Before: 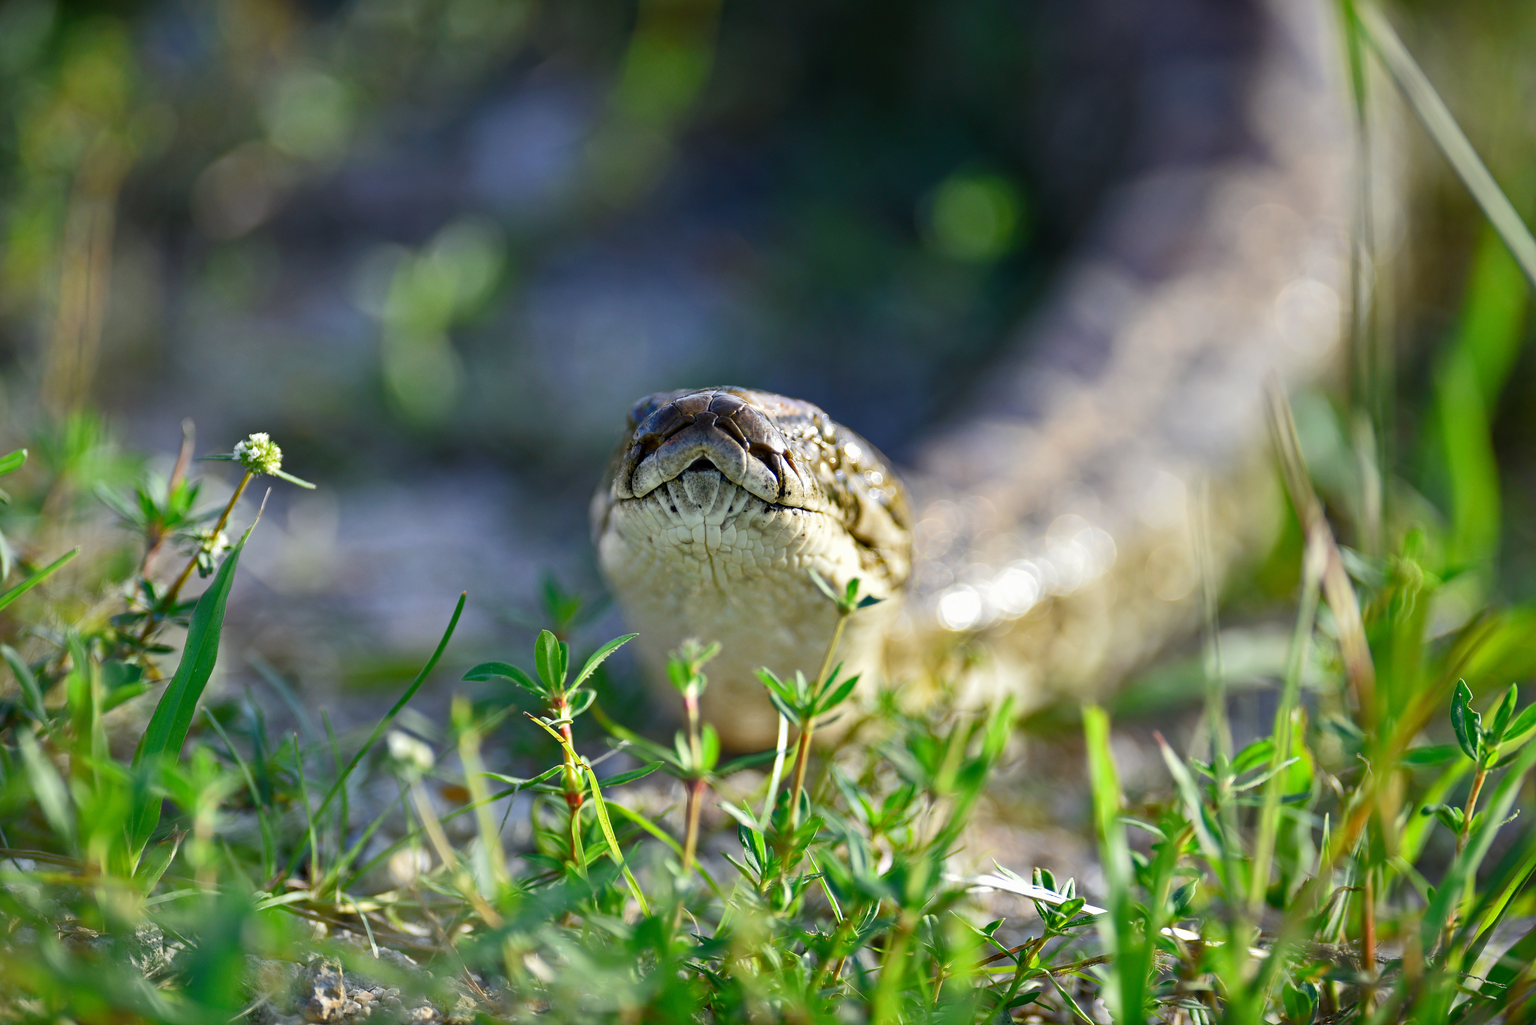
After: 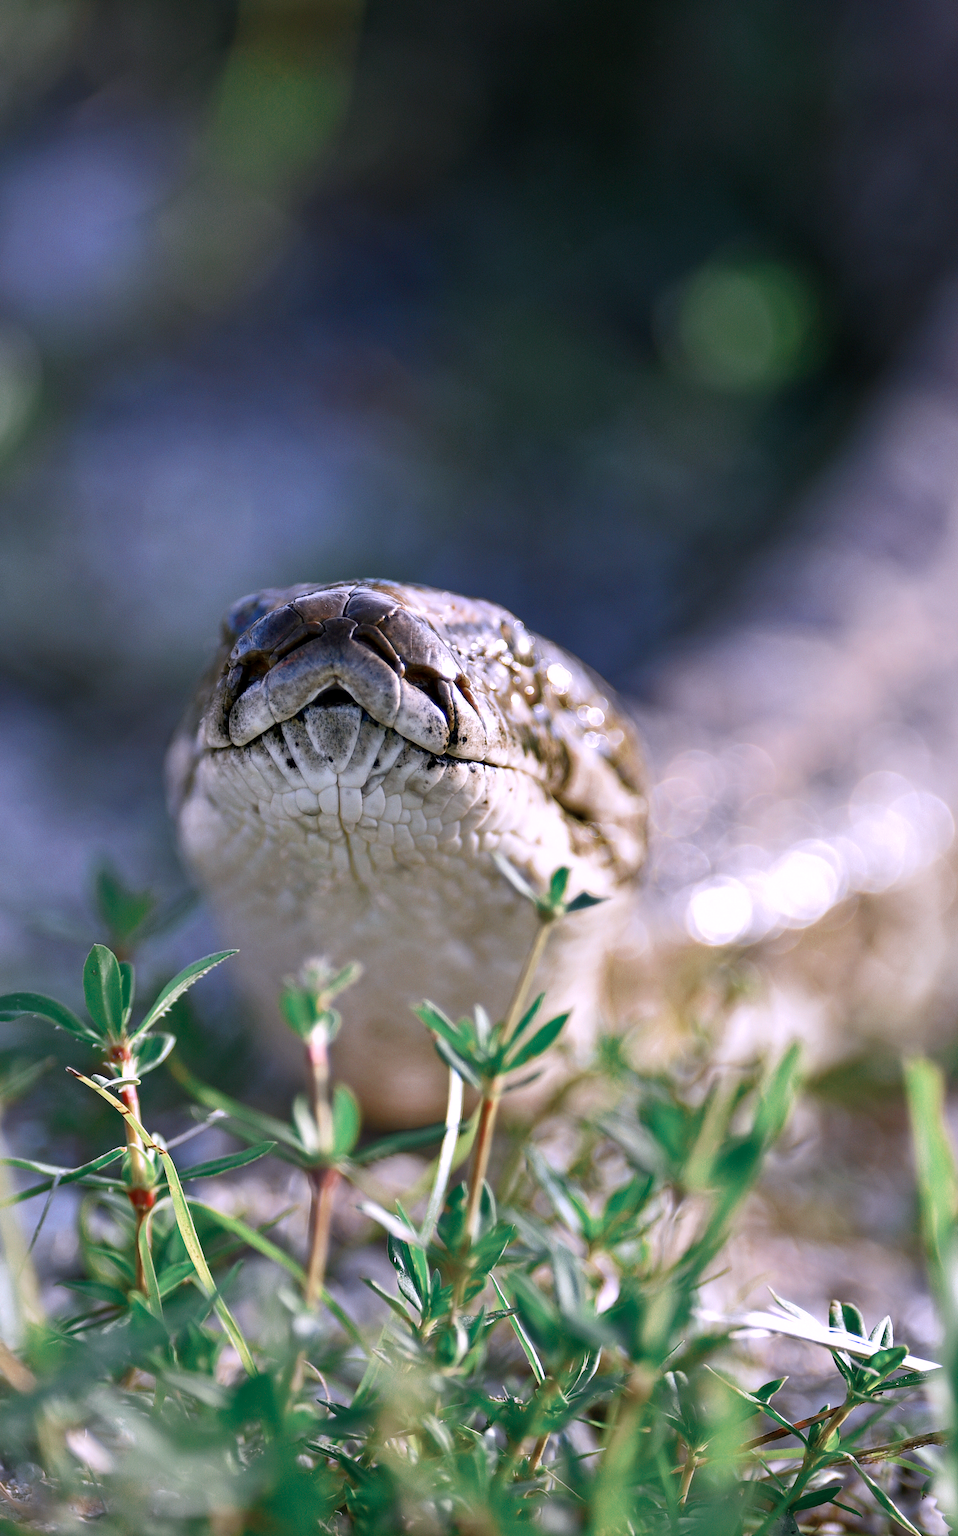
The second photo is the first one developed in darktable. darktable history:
color correction: highlights a* 15.03, highlights b* -25.07
exposure: black level correction 0.001, compensate highlight preservation false
crop: left 31.229%, right 27.105%
color zones: curves: ch0 [(0, 0.5) (0.125, 0.4) (0.25, 0.5) (0.375, 0.4) (0.5, 0.4) (0.625, 0.6) (0.75, 0.6) (0.875, 0.5)]; ch1 [(0, 0.35) (0.125, 0.45) (0.25, 0.35) (0.375, 0.35) (0.5, 0.35) (0.625, 0.35) (0.75, 0.45) (0.875, 0.35)]; ch2 [(0, 0.6) (0.125, 0.5) (0.25, 0.5) (0.375, 0.6) (0.5, 0.6) (0.625, 0.5) (0.75, 0.5) (0.875, 0.5)]
